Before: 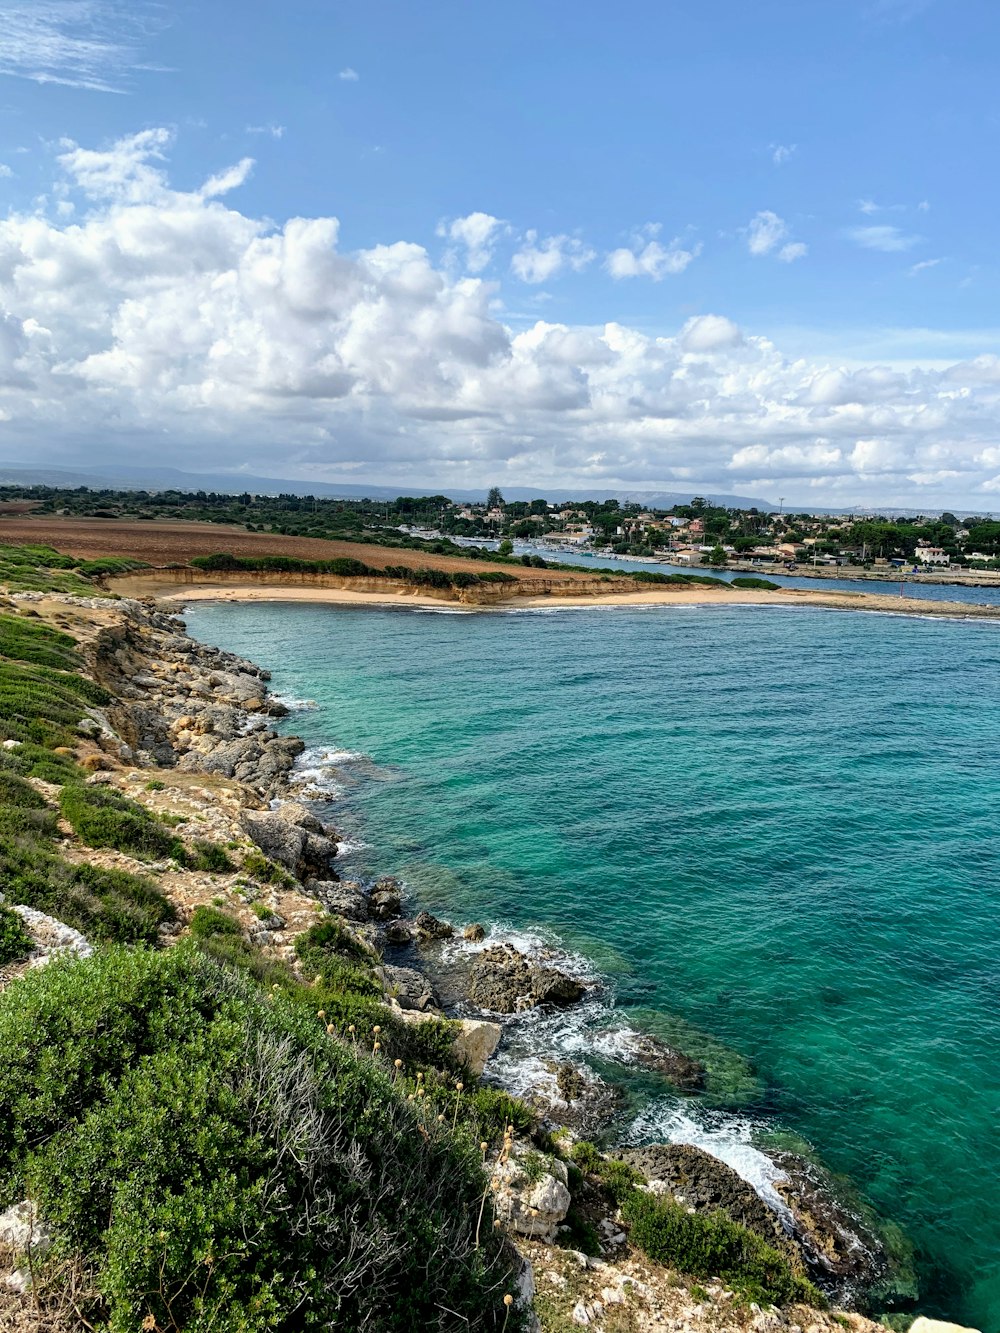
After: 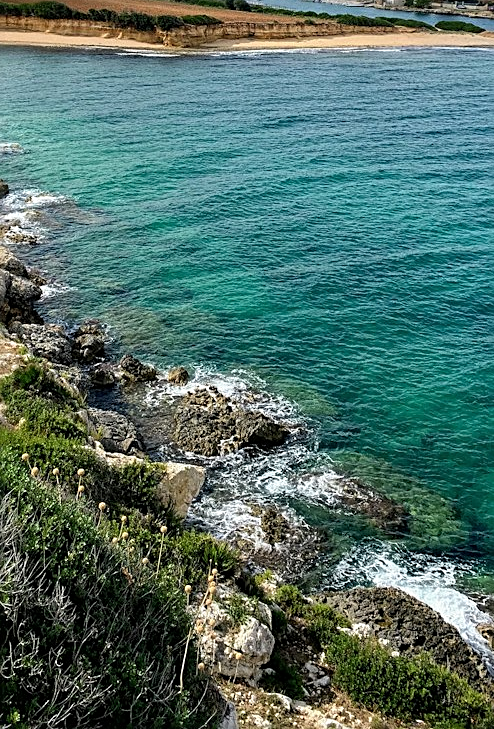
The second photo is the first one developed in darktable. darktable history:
sharpen: on, module defaults
crop: left 29.672%, top 41.786%, right 20.851%, bottom 3.487%
